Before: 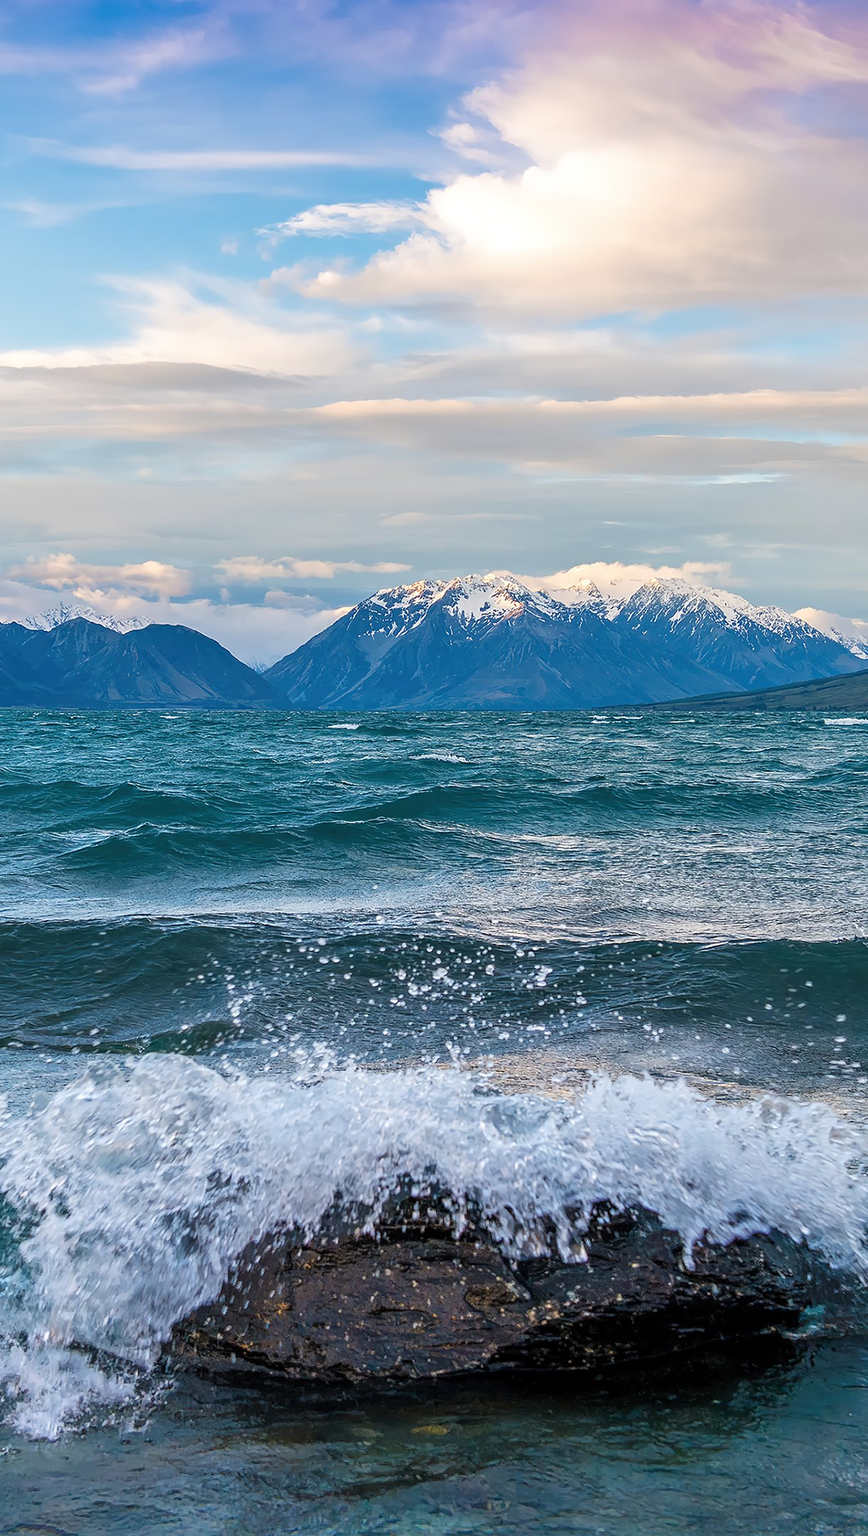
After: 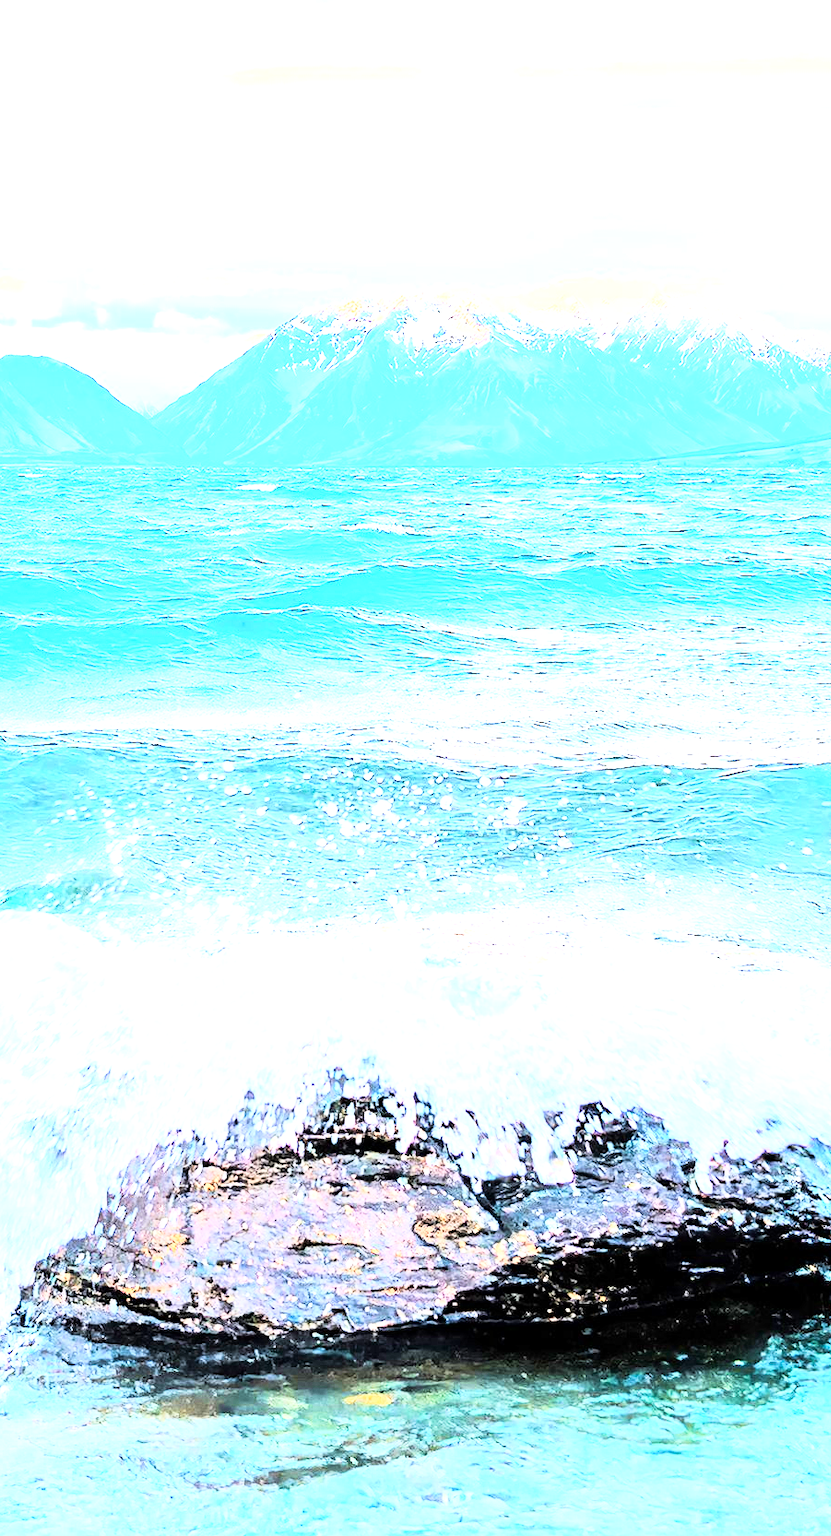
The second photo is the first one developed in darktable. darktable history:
exposure: exposure 3 EV, compensate highlight preservation false
velvia: on, module defaults
color zones: curves: ch1 [(0, 0.469) (0.072, 0.457) (0.243, 0.494) (0.429, 0.5) (0.571, 0.5) (0.714, 0.5) (0.857, 0.5) (1, 0.469)]; ch2 [(0, 0.499) (0.143, 0.467) (0.242, 0.436) (0.429, 0.493) (0.571, 0.5) (0.714, 0.5) (0.857, 0.5) (1, 0.499)]
crop: left 16.871%, top 22.857%, right 9.116%
rgb curve: curves: ch0 [(0, 0) (0.21, 0.15) (0.24, 0.21) (0.5, 0.75) (0.75, 0.96) (0.89, 0.99) (1, 1)]; ch1 [(0, 0.02) (0.21, 0.13) (0.25, 0.2) (0.5, 0.67) (0.75, 0.9) (0.89, 0.97) (1, 1)]; ch2 [(0, 0.02) (0.21, 0.13) (0.25, 0.2) (0.5, 0.67) (0.75, 0.9) (0.89, 0.97) (1, 1)], compensate middle gray true
